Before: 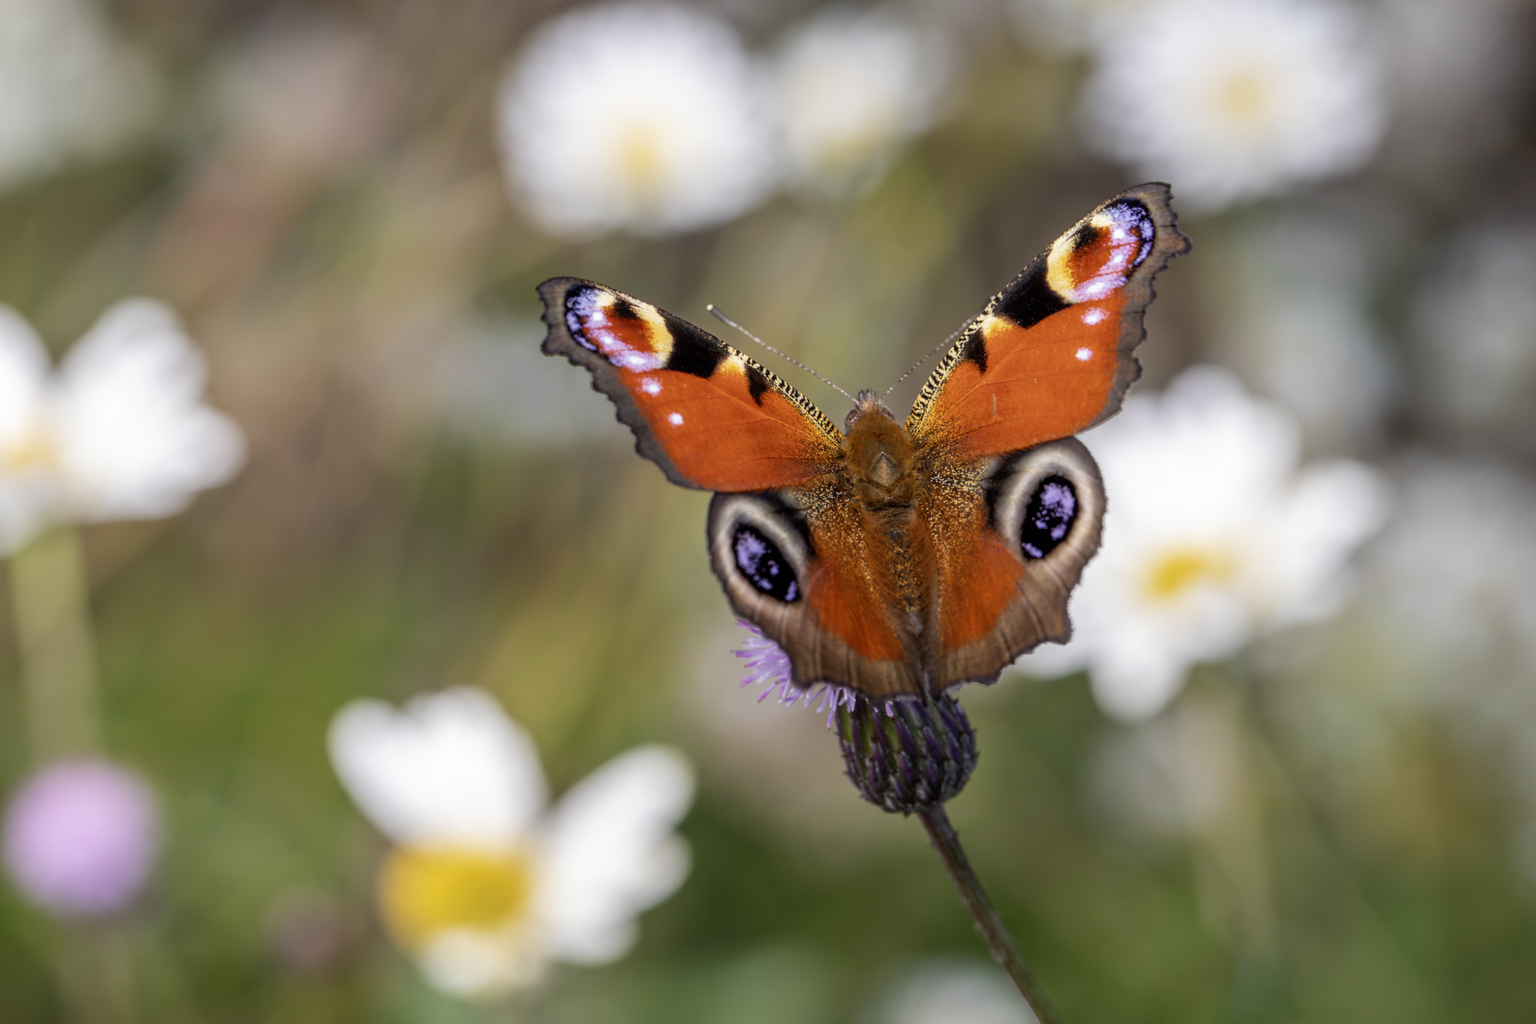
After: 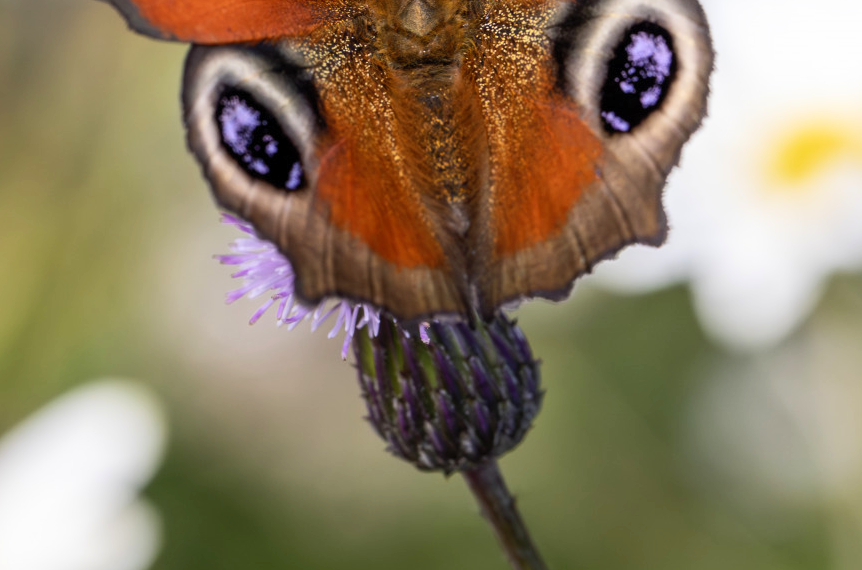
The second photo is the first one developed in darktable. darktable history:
contrast brightness saturation: contrast 0.199, brightness 0.143, saturation 0.147
crop: left 37.189%, top 44.839%, right 20.703%, bottom 13.386%
